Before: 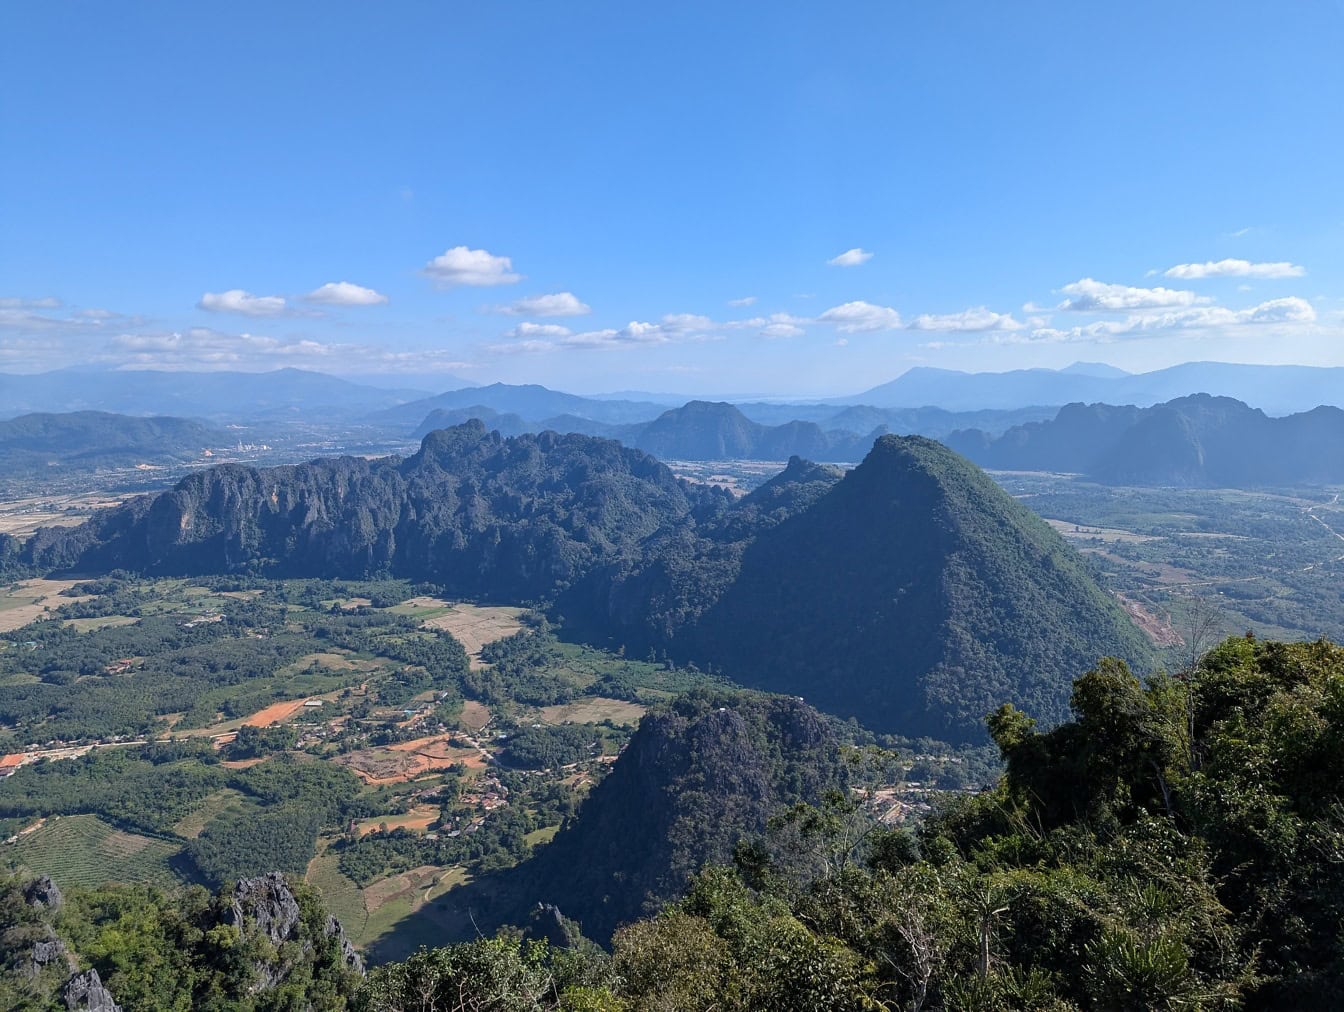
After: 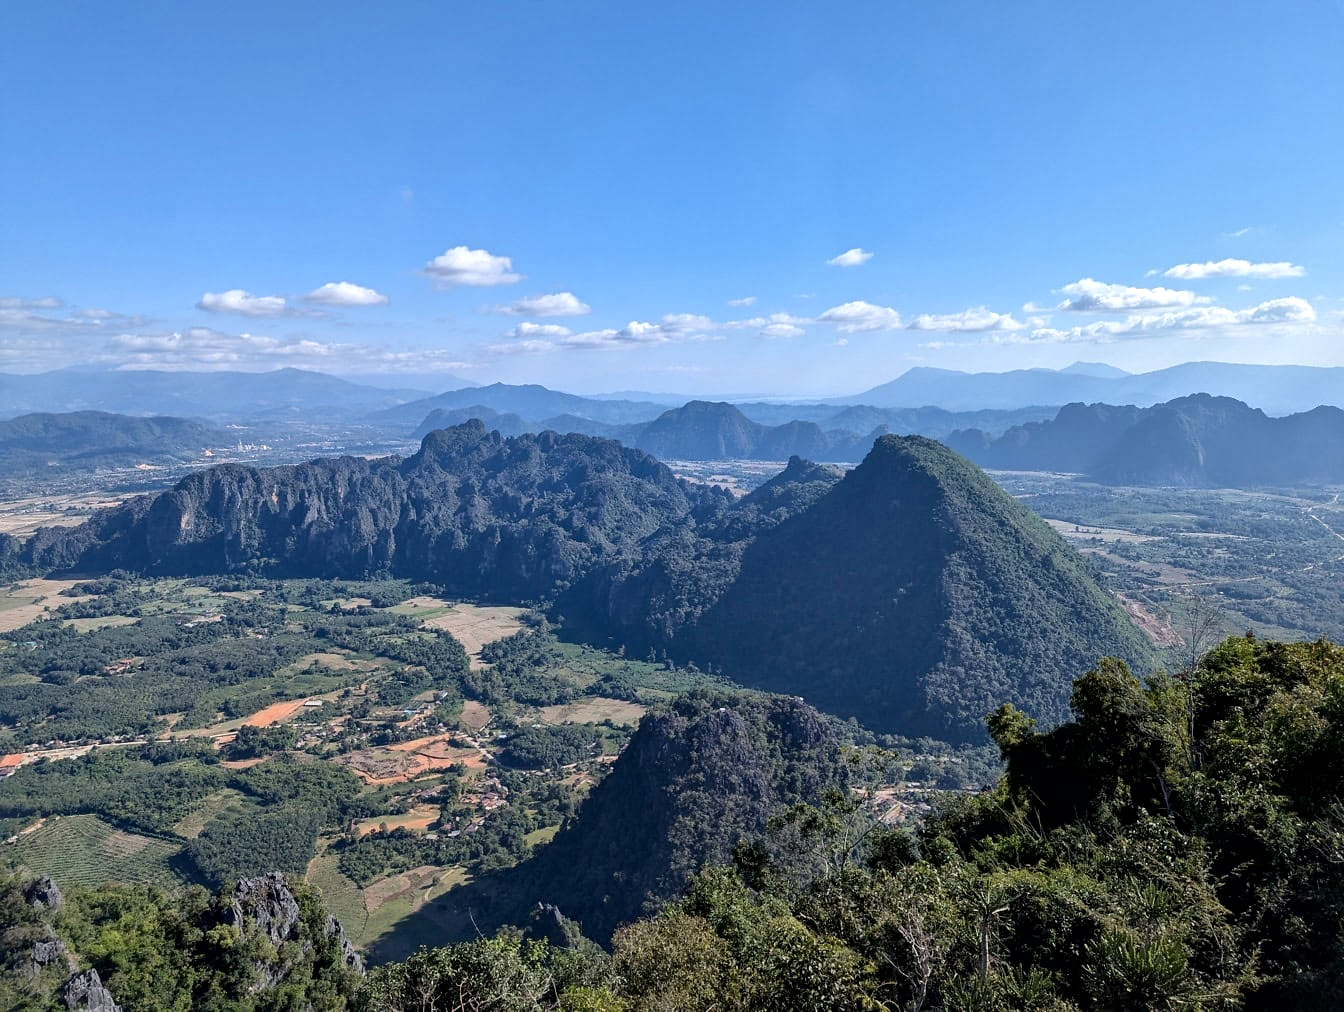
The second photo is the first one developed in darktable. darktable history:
local contrast: mode bilateral grid, contrast 19, coarseness 51, detail 162%, midtone range 0.2
